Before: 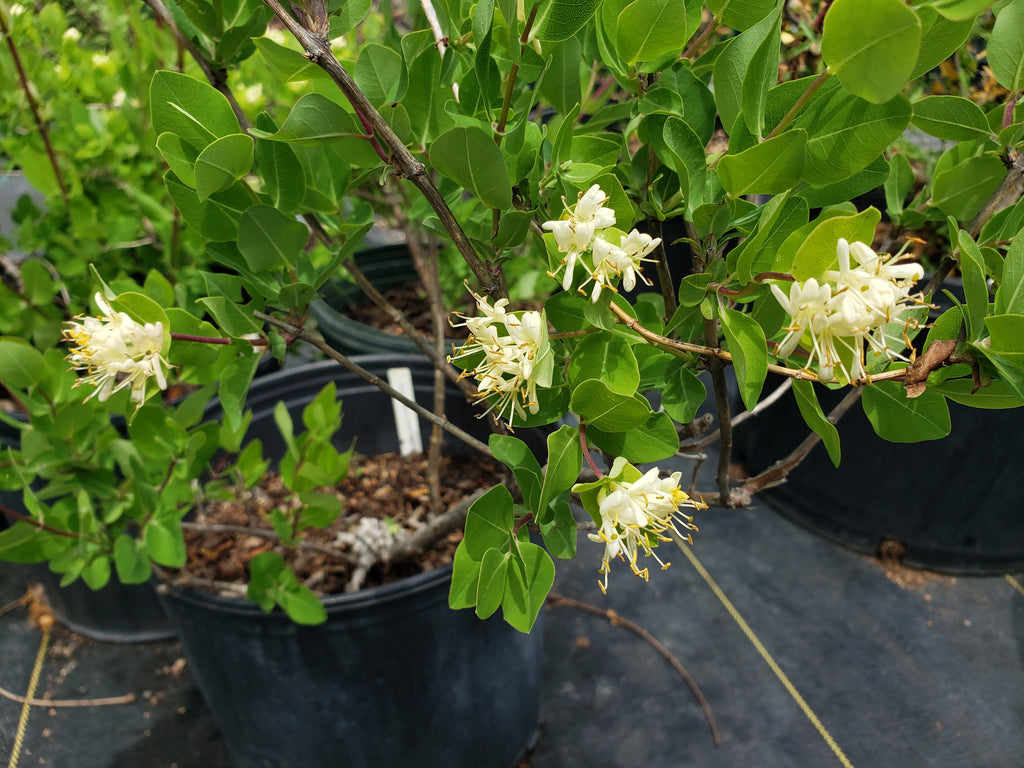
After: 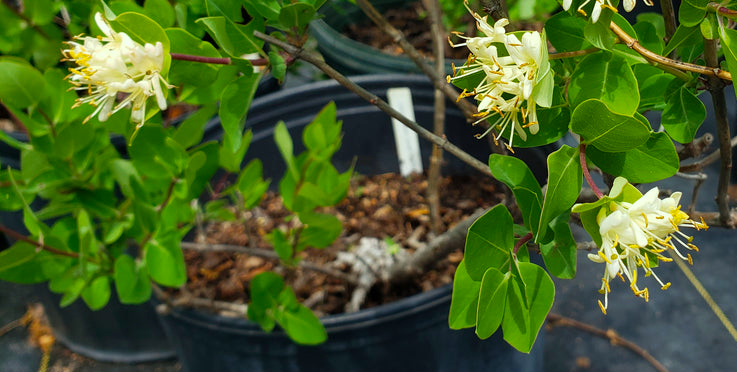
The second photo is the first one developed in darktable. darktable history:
color calibration: x 0.37, y 0.382, temperature 4313.32 K
color balance rgb: perceptual saturation grading › global saturation 20%, global vibrance 20%
white balance: red 1.029, blue 0.92
crop: top 36.498%, right 27.964%, bottom 14.995%
